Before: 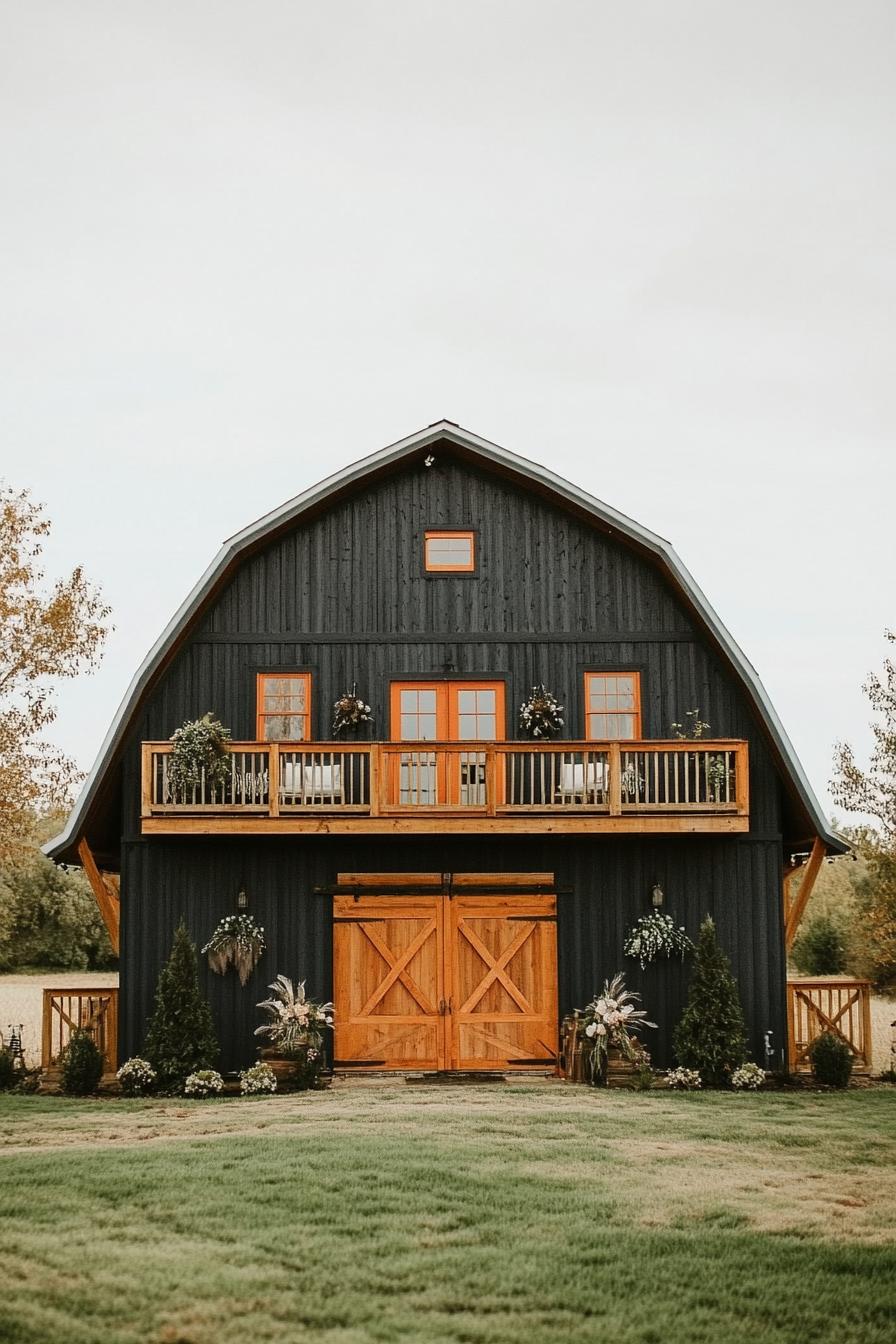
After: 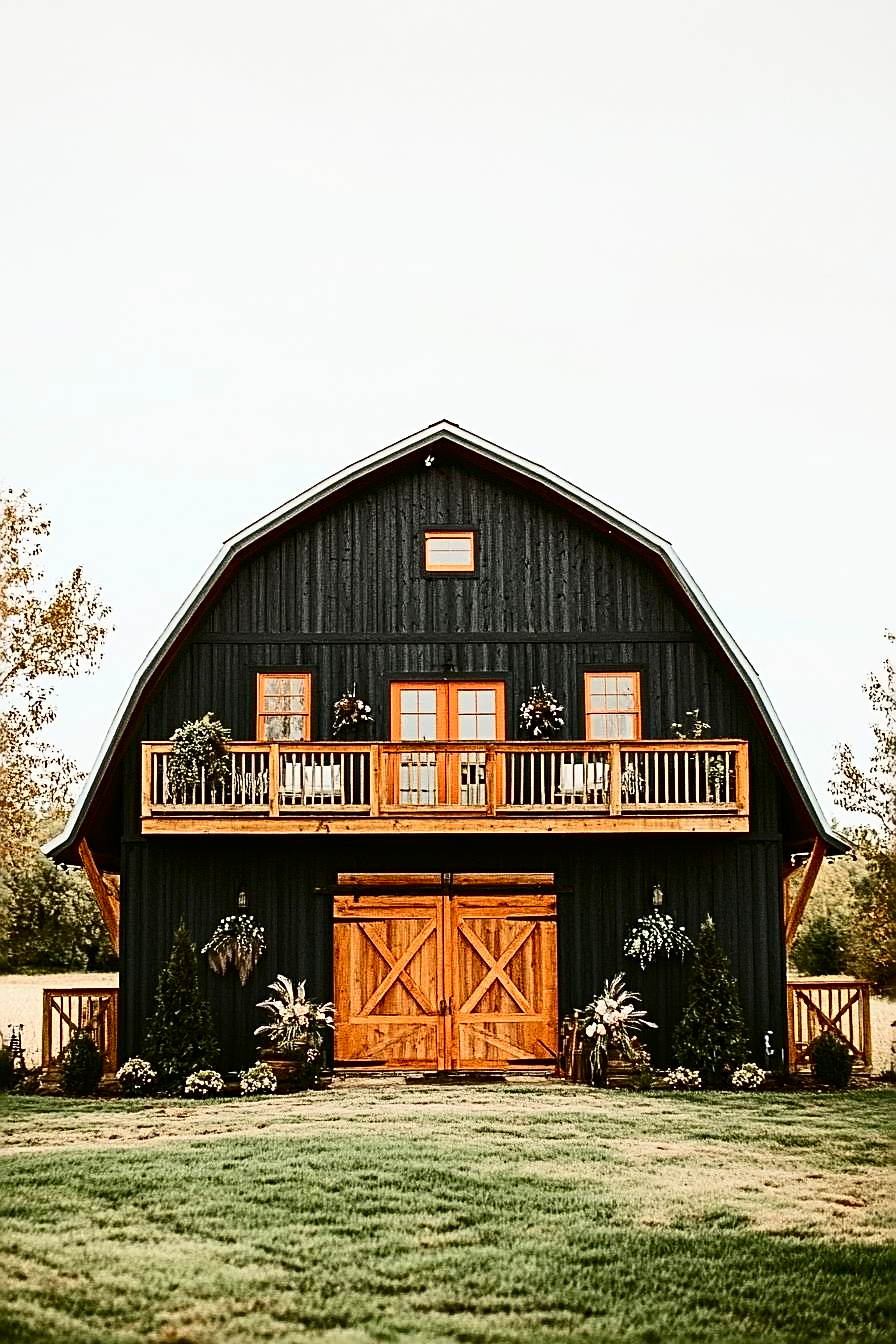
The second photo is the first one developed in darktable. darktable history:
contrast brightness saturation: contrast 0.407, brightness 0.05, saturation 0.256
sharpen: radius 3, amount 0.766
